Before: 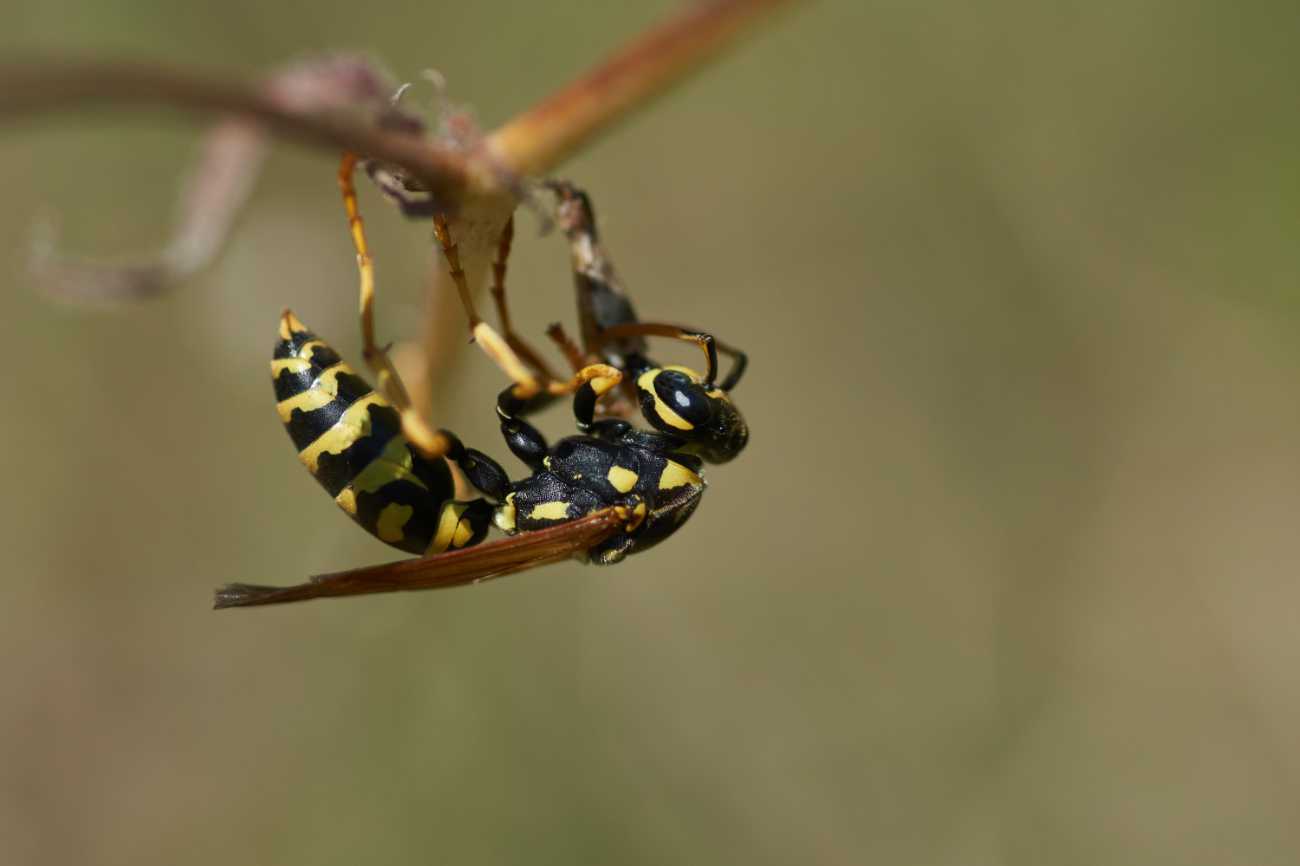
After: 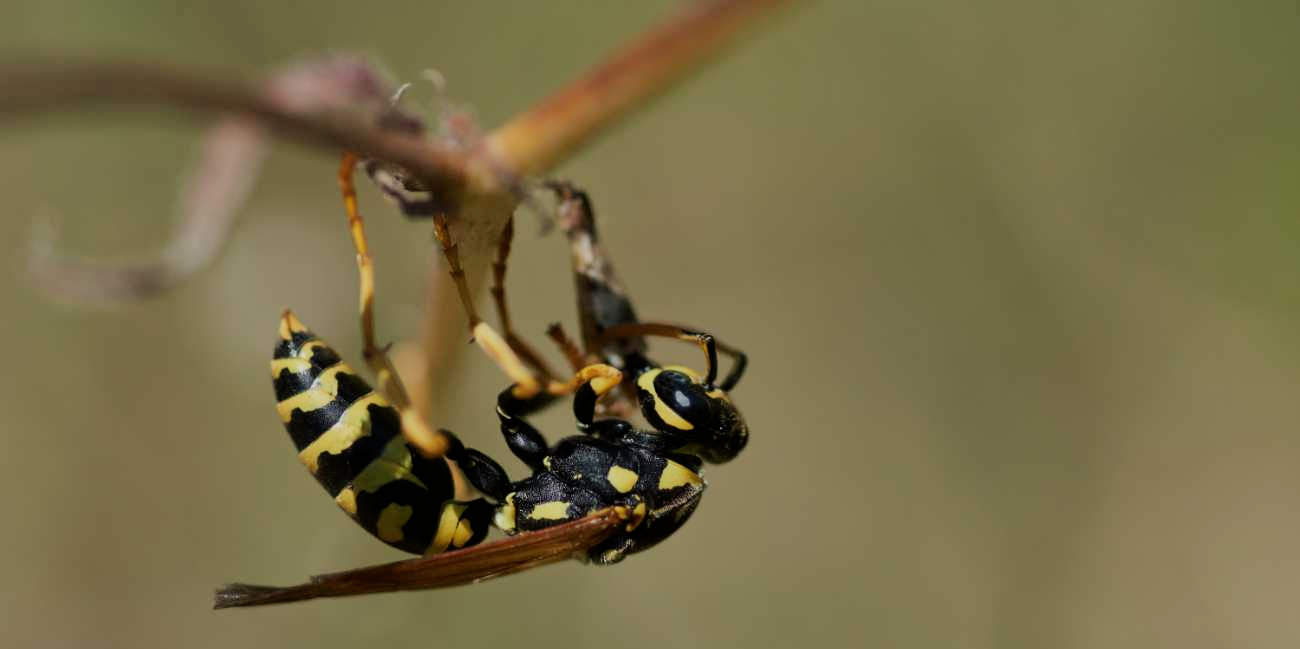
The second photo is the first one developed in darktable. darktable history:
color zones: curves: ch0 [(0, 0.497) (0.143, 0.5) (0.286, 0.5) (0.429, 0.483) (0.571, 0.116) (0.714, -0.006) (0.857, 0.28) (1, 0.497)]
crop: bottom 24.988%
filmic rgb: black relative exposure -7.65 EV, white relative exposure 4.56 EV, hardness 3.61, color science v6 (2022)
